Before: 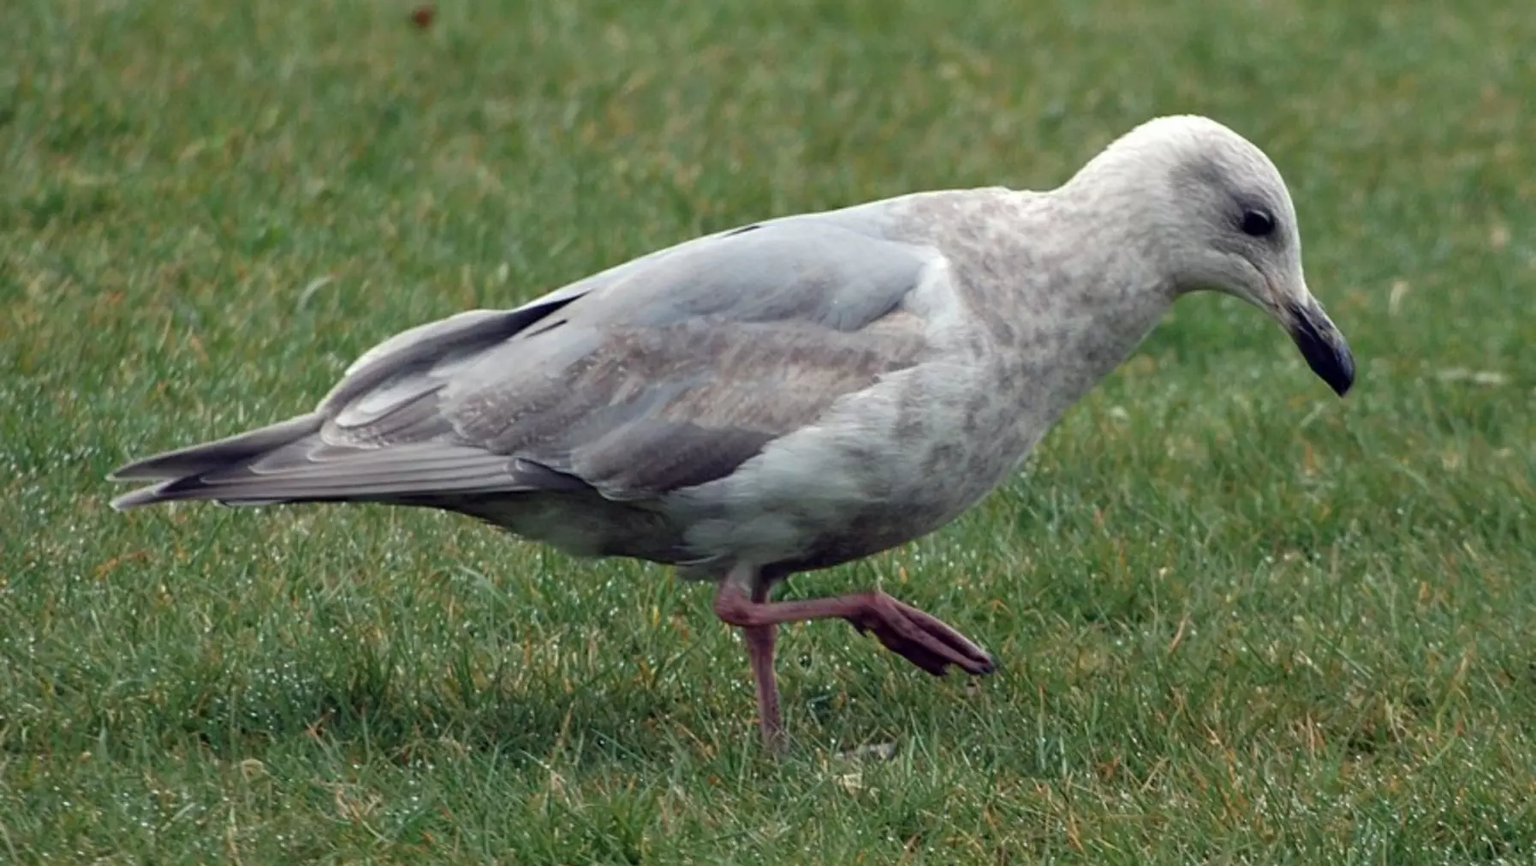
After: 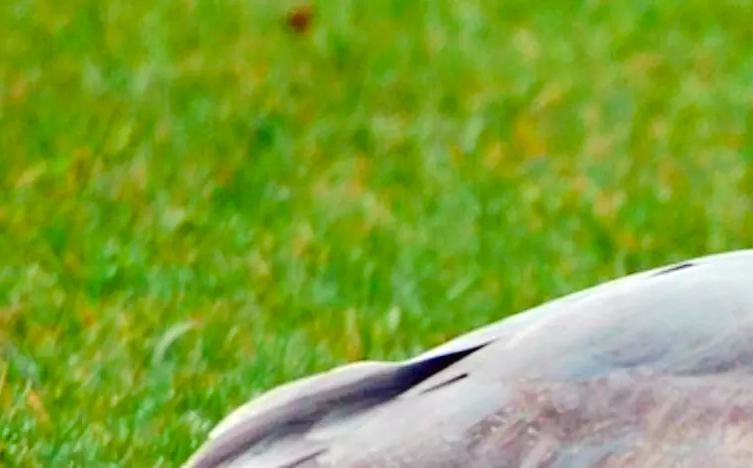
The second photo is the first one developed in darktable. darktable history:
crop and rotate: left 10.817%, top 0.062%, right 47.194%, bottom 53.626%
color balance rgb: linear chroma grading › shadows 10%, linear chroma grading › highlights 10%, linear chroma grading › global chroma 15%, linear chroma grading › mid-tones 15%, perceptual saturation grading › global saturation 40%, perceptual saturation grading › highlights -25%, perceptual saturation grading › mid-tones 35%, perceptual saturation grading › shadows 35%, perceptual brilliance grading › global brilliance 11.29%, global vibrance 11.29%
tone curve: curves: ch0 [(0, 0.019) (0.066, 0.043) (0.189, 0.182) (0.359, 0.417) (0.485, 0.576) (0.656, 0.734) (0.851, 0.861) (0.997, 0.959)]; ch1 [(0, 0) (0.179, 0.123) (0.381, 0.36) (0.425, 0.41) (0.474, 0.472) (0.499, 0.501) (0.514, 0.517) (0.571, 0.584) (0.649, 0.677) (0.812, 0.856) (1, 1)]; ch2 [(0, 0) (0.246, 0.214) (0.421, 0.427) (0.459, 0.484) (0.5, 0.504) (0.518, 0.523) (0.529, 0.544) (0.56, 0.581) (0.617, 0.631) (0.744, 0.734) (0.867, 0.821) (0.993, 0.889)], color space Lab, independent channels, preserve colors none
